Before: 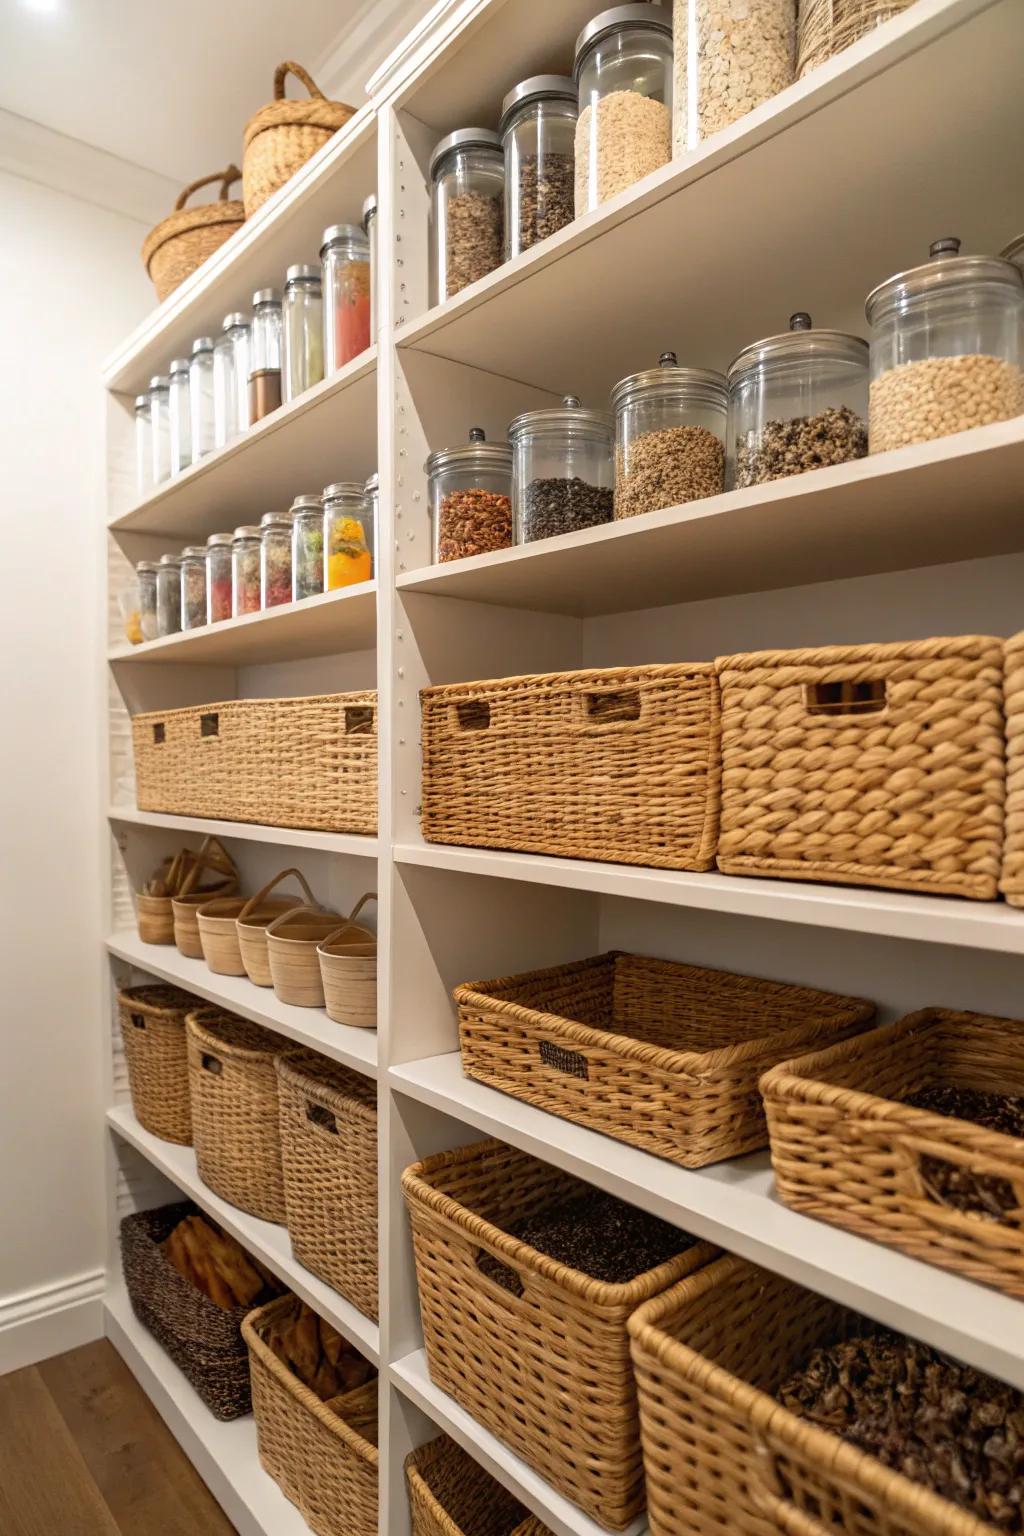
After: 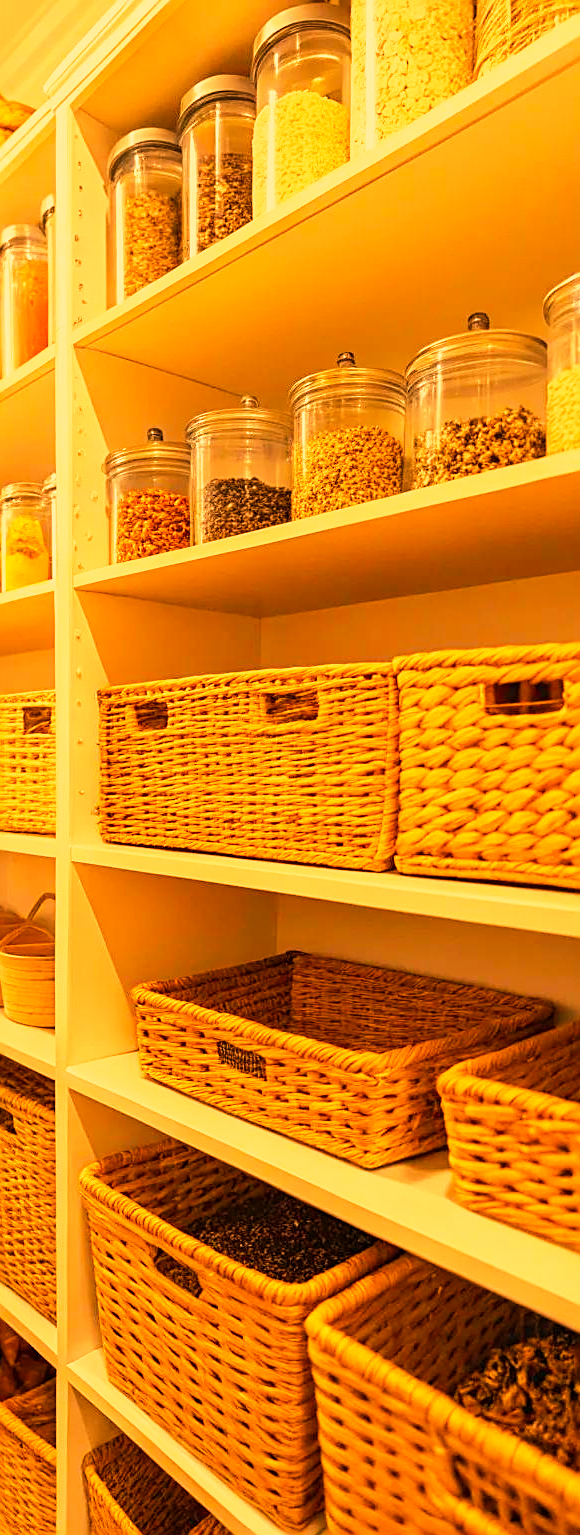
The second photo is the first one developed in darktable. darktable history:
sharpen: on, module defaults
white balance: red 1.467, blue 0.684
crop: left 31.458%, top 0%, right 11.876%
base curve: curves: ch0 [(0, 0) (0.088, 0.125) (0.176, 0.251) (0.354, 0.501) (0.613, 0.749) (1, 0.877)], preserve colors none
color balance rgb: perceptual saturation grading › global saturation 25%, perceptual brilliance grading › mid-tones 10%, perceptual brilliance grading › shadows 15%, global vibrance 20%
